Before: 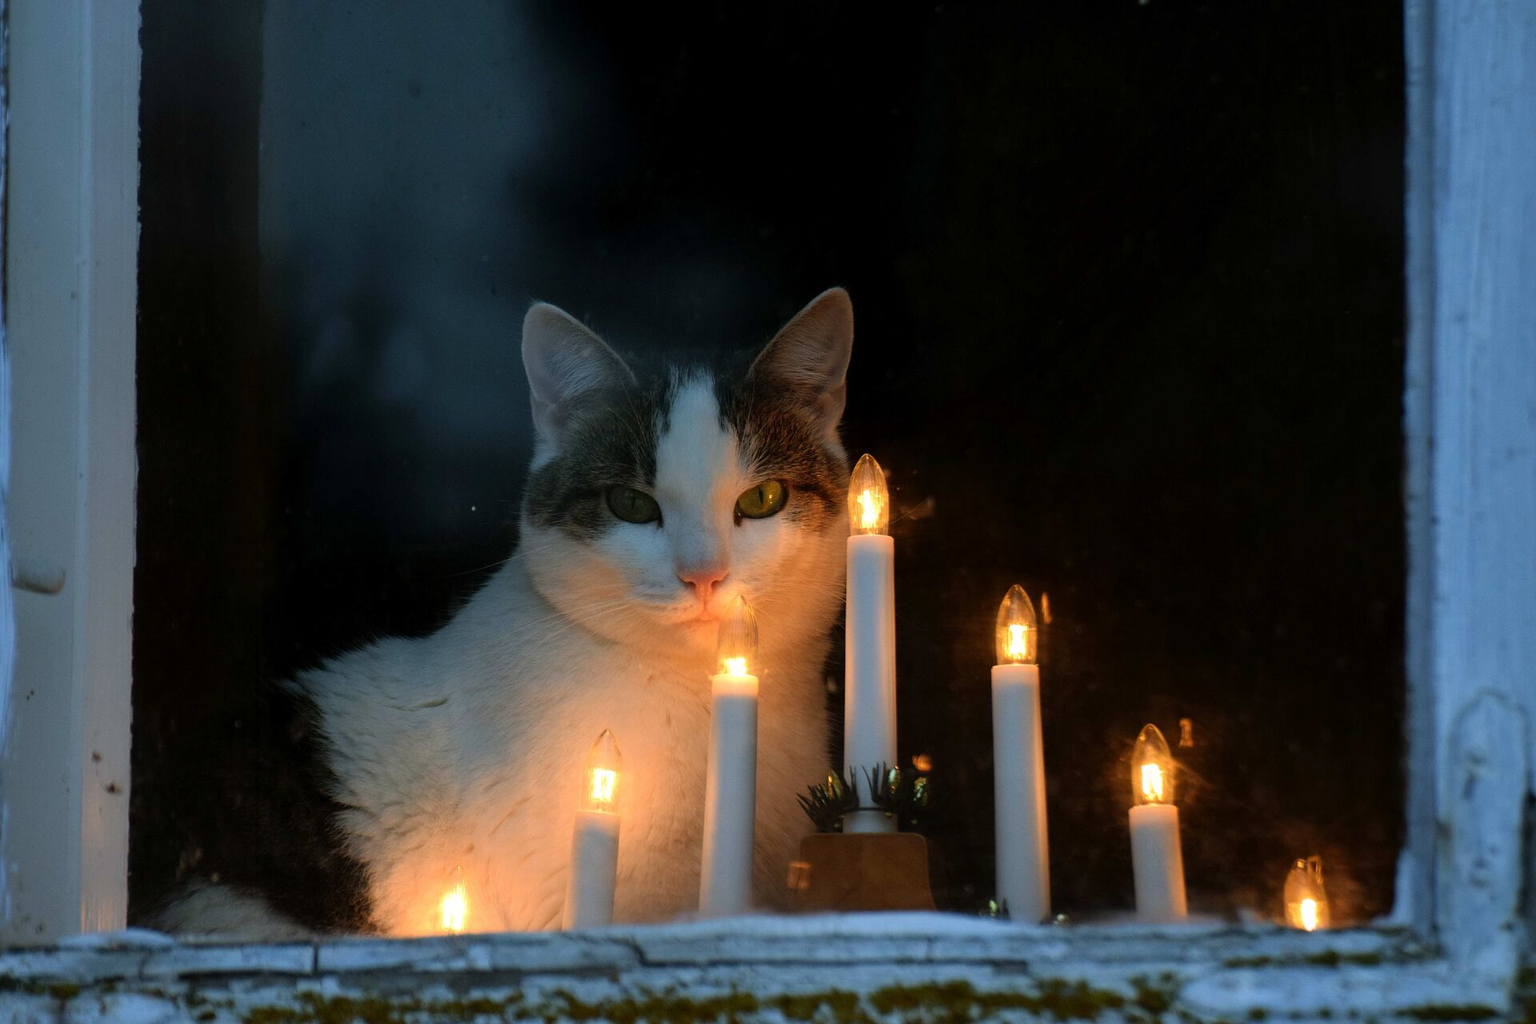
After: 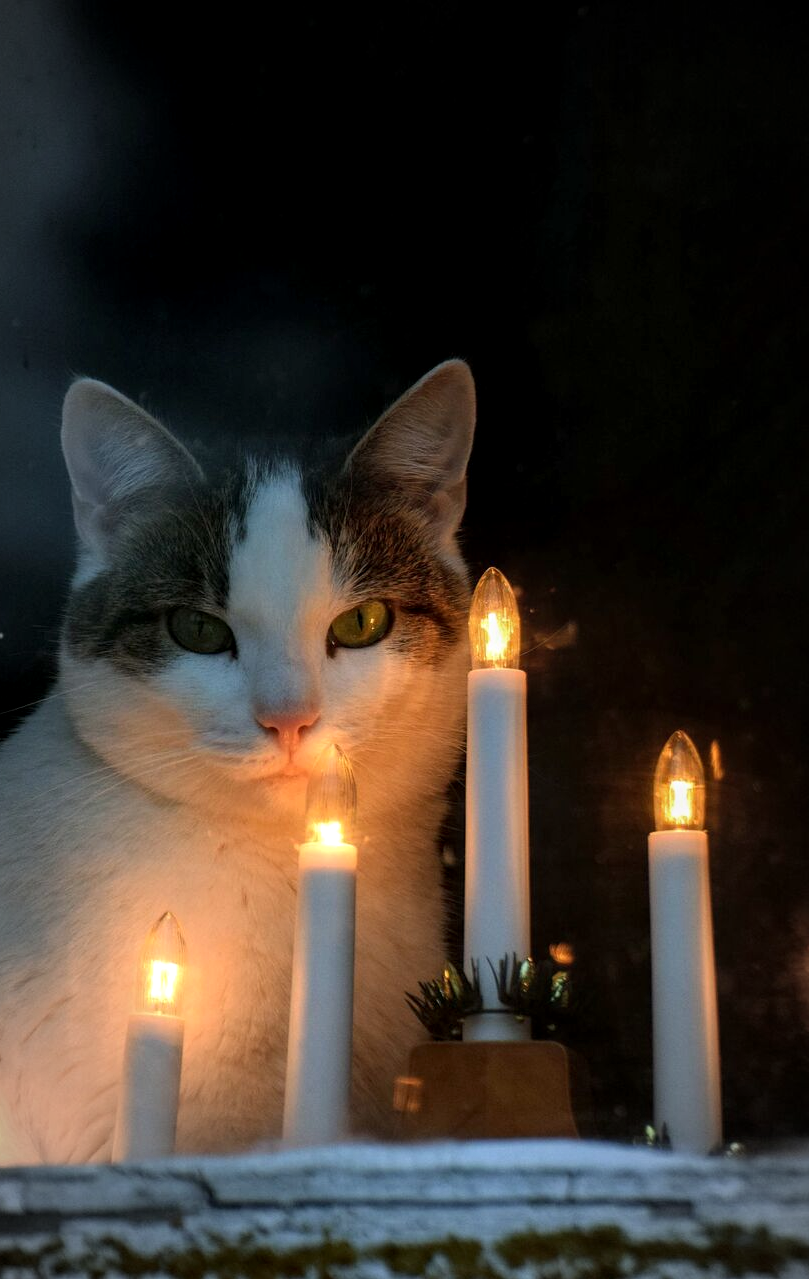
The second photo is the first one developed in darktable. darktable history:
crop: left 30.785%, right 27.058%
local contrast: on, module defaults
vignetting: fall-off radius 69.41%, brightness -0.45, saturation -0.688, automatic ratio true
